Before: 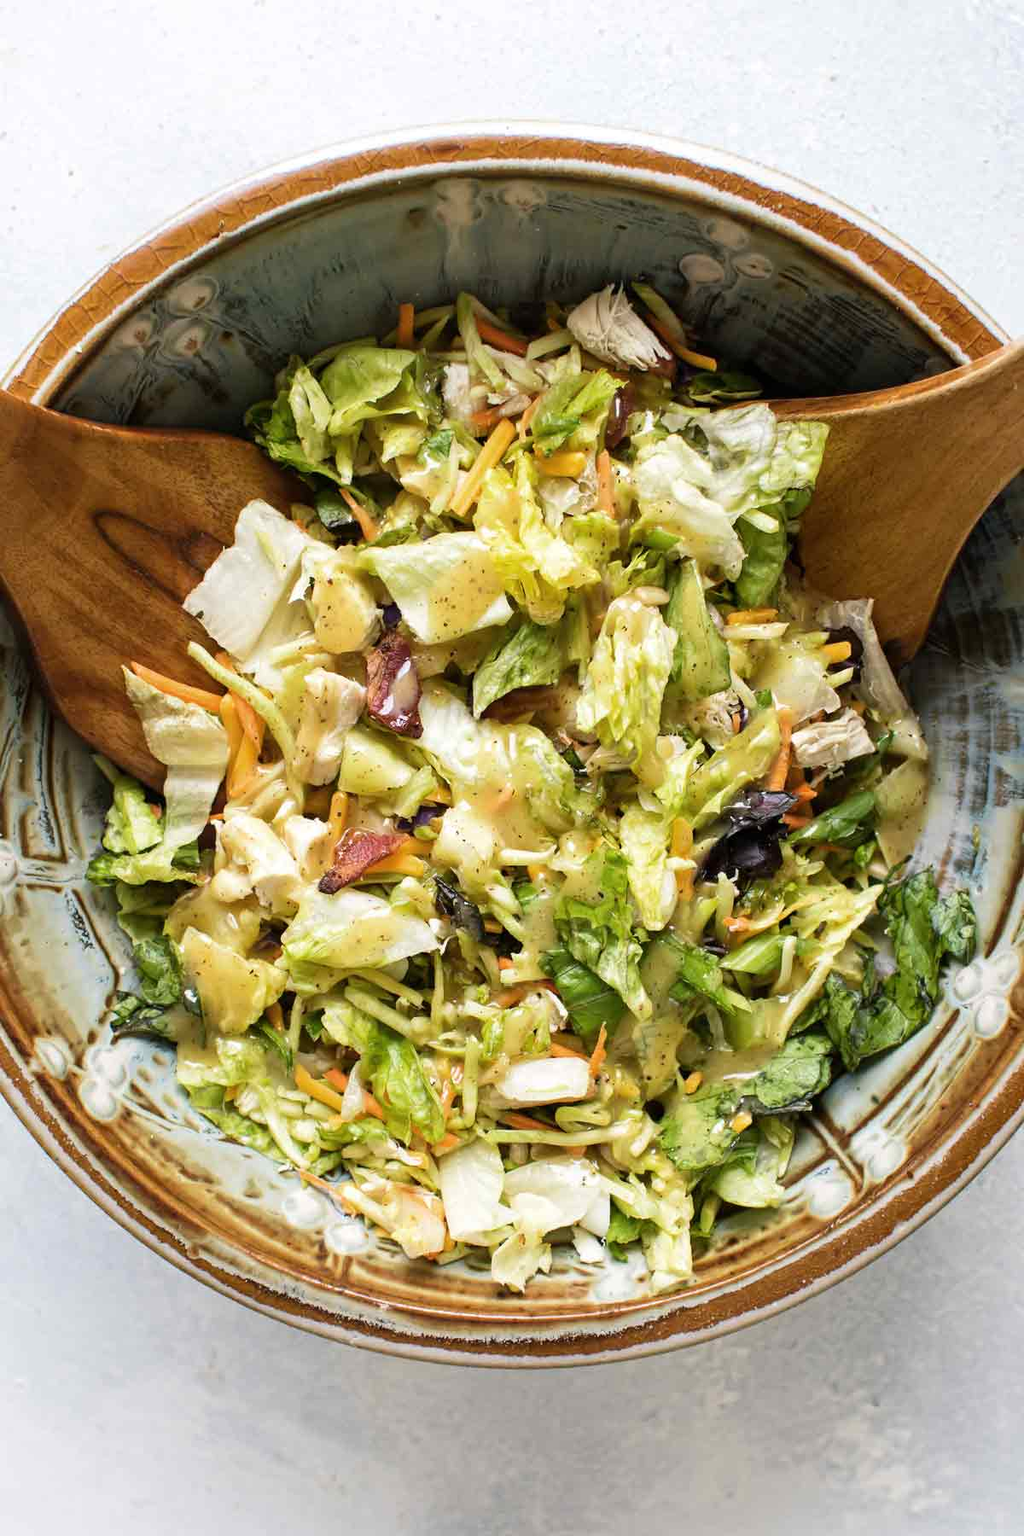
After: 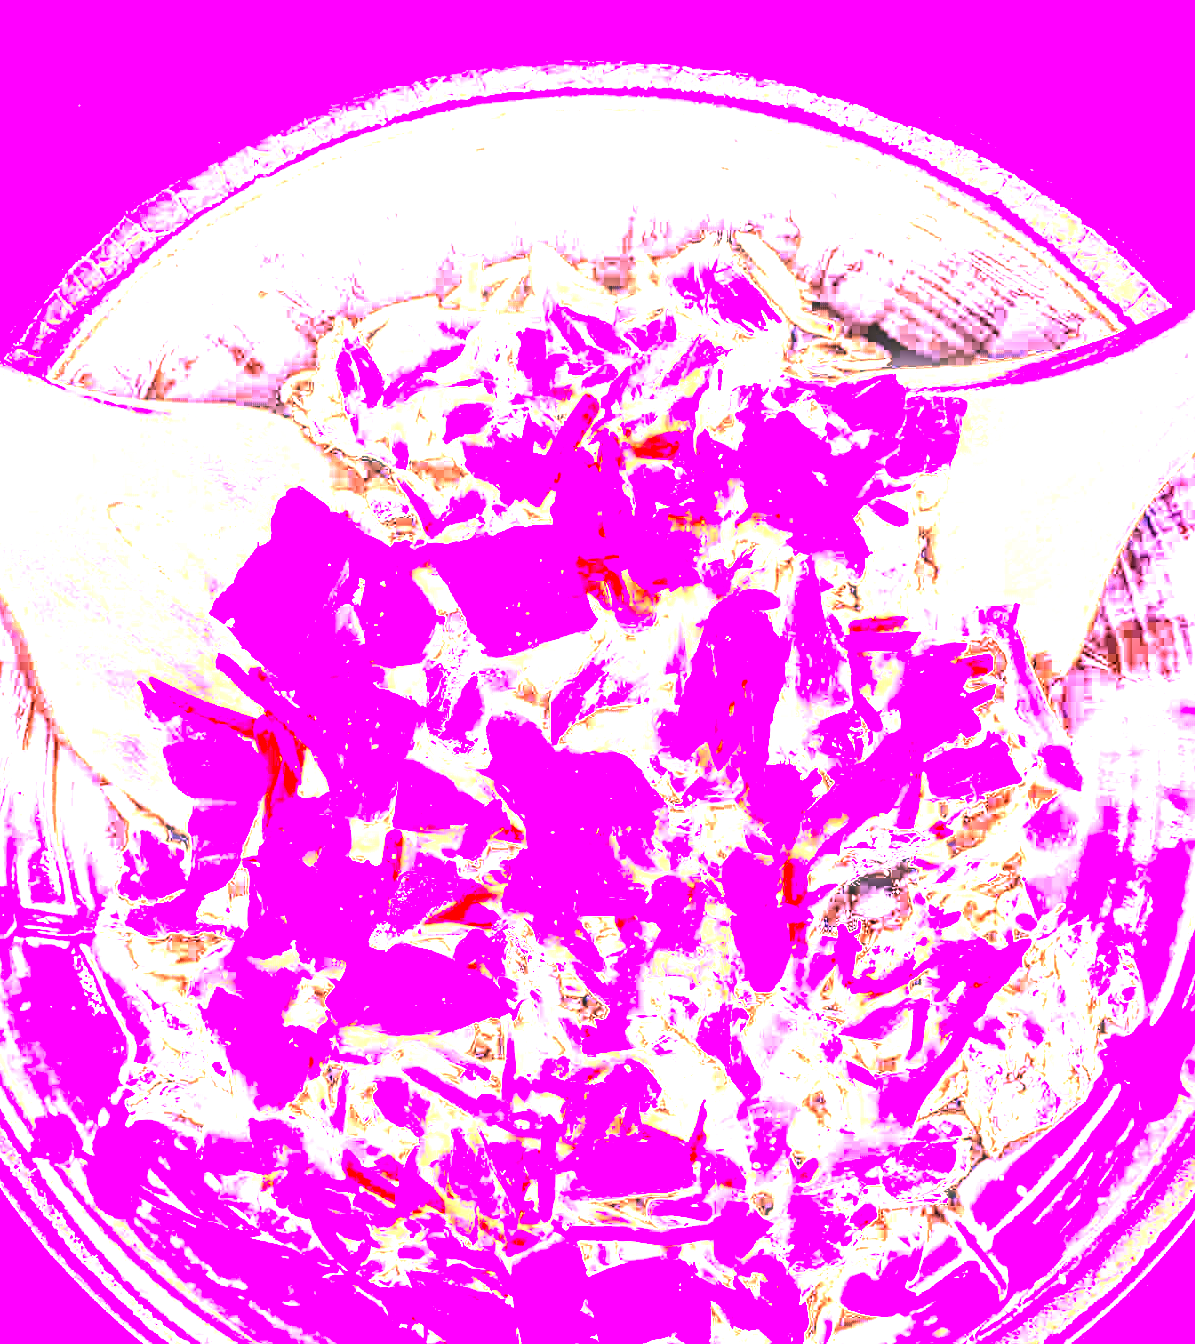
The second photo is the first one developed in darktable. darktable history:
local contrast: highlights 115%, shadows 42%, detail 293%
white balance: red 8, blue 8
crop: left 0.387%, top 5.469%, bottom 19.809%
